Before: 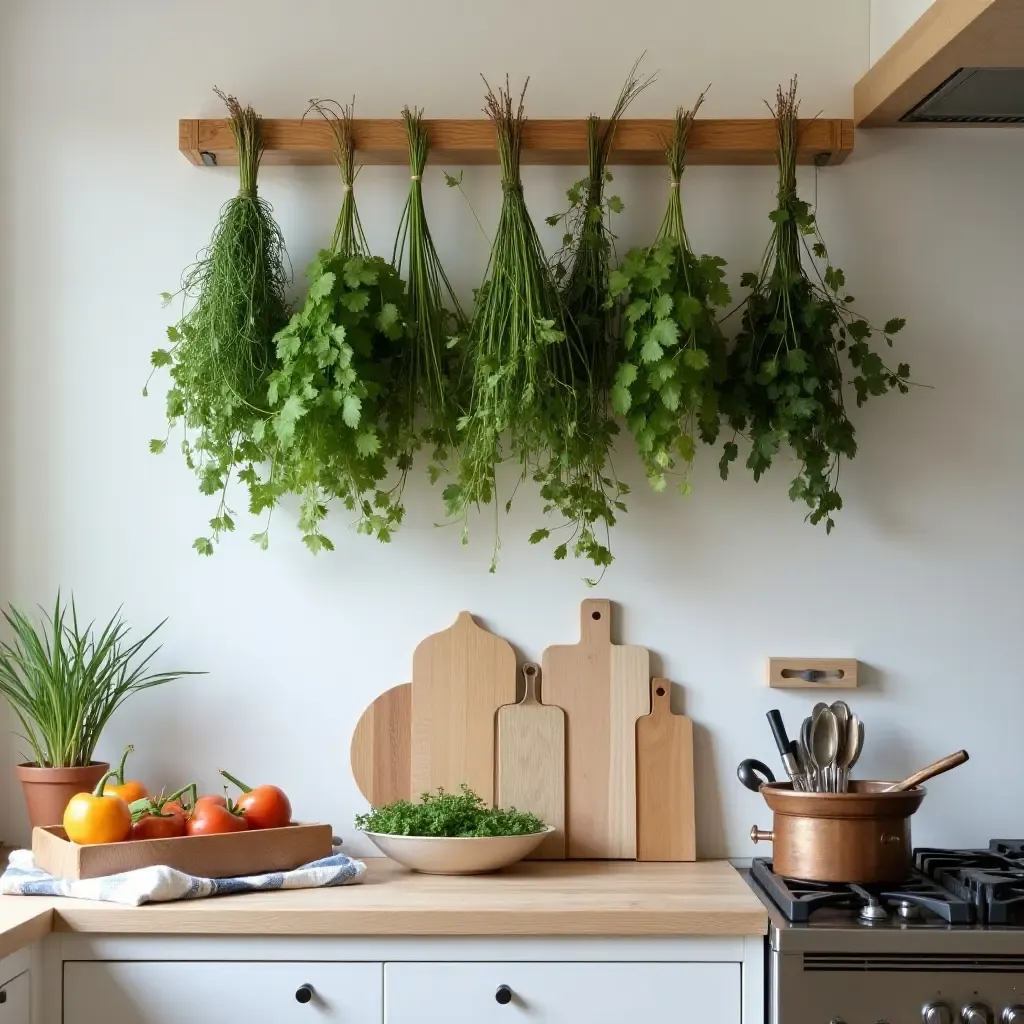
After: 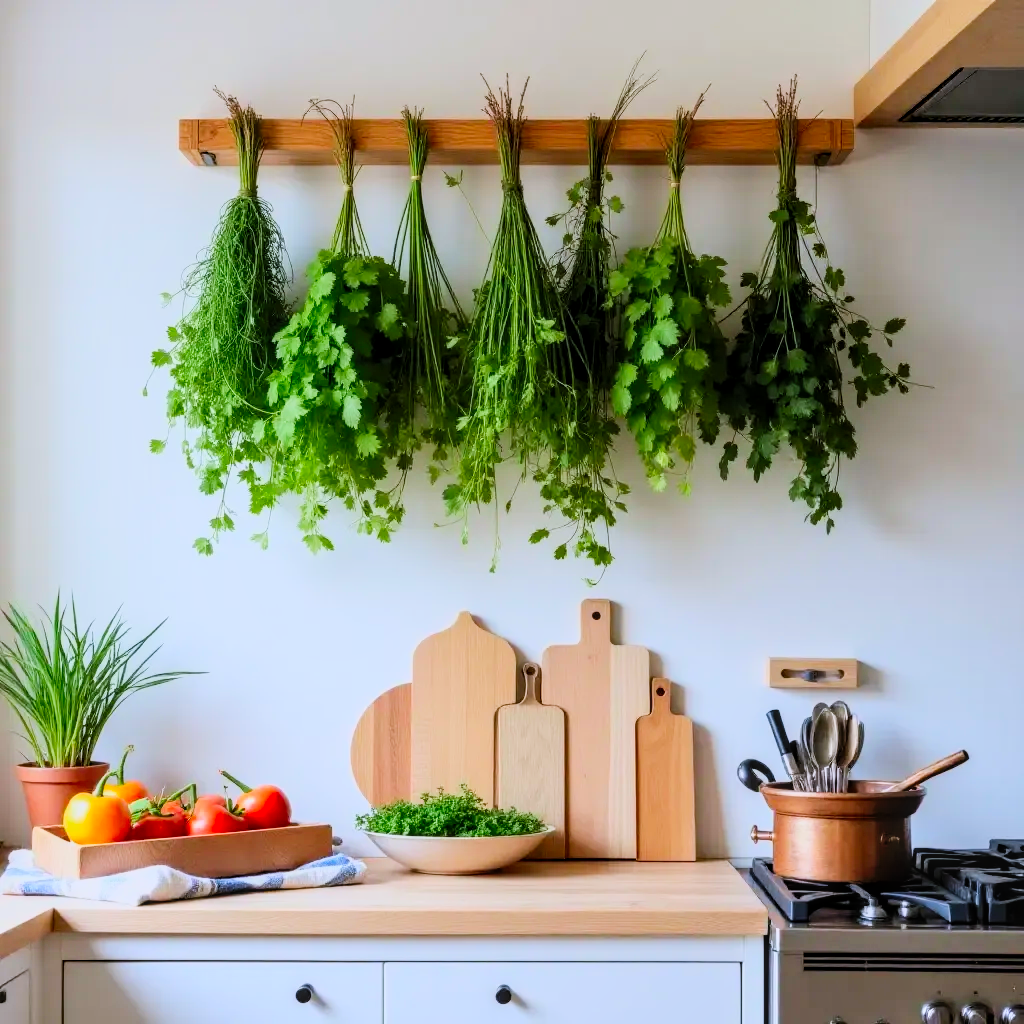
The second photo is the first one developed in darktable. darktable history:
local contrast: on, module defaults
tone equalizer: on, module defaults
filmic rgb: black relative exposure -7.65 EV, white relative exposure 4.56 EV, threshold -0.277 EV, transition 3.19 EV, structure ↔ texture 99.68%, hardness 3.61, enable highlight reconstruction true
color calibration: illuminant as shot in camera, x 0.358, y 0.373, temperature 4628.91 K
contrast brightness saturation: contrast 0.195, brightness 0.202, saturation 0.805
